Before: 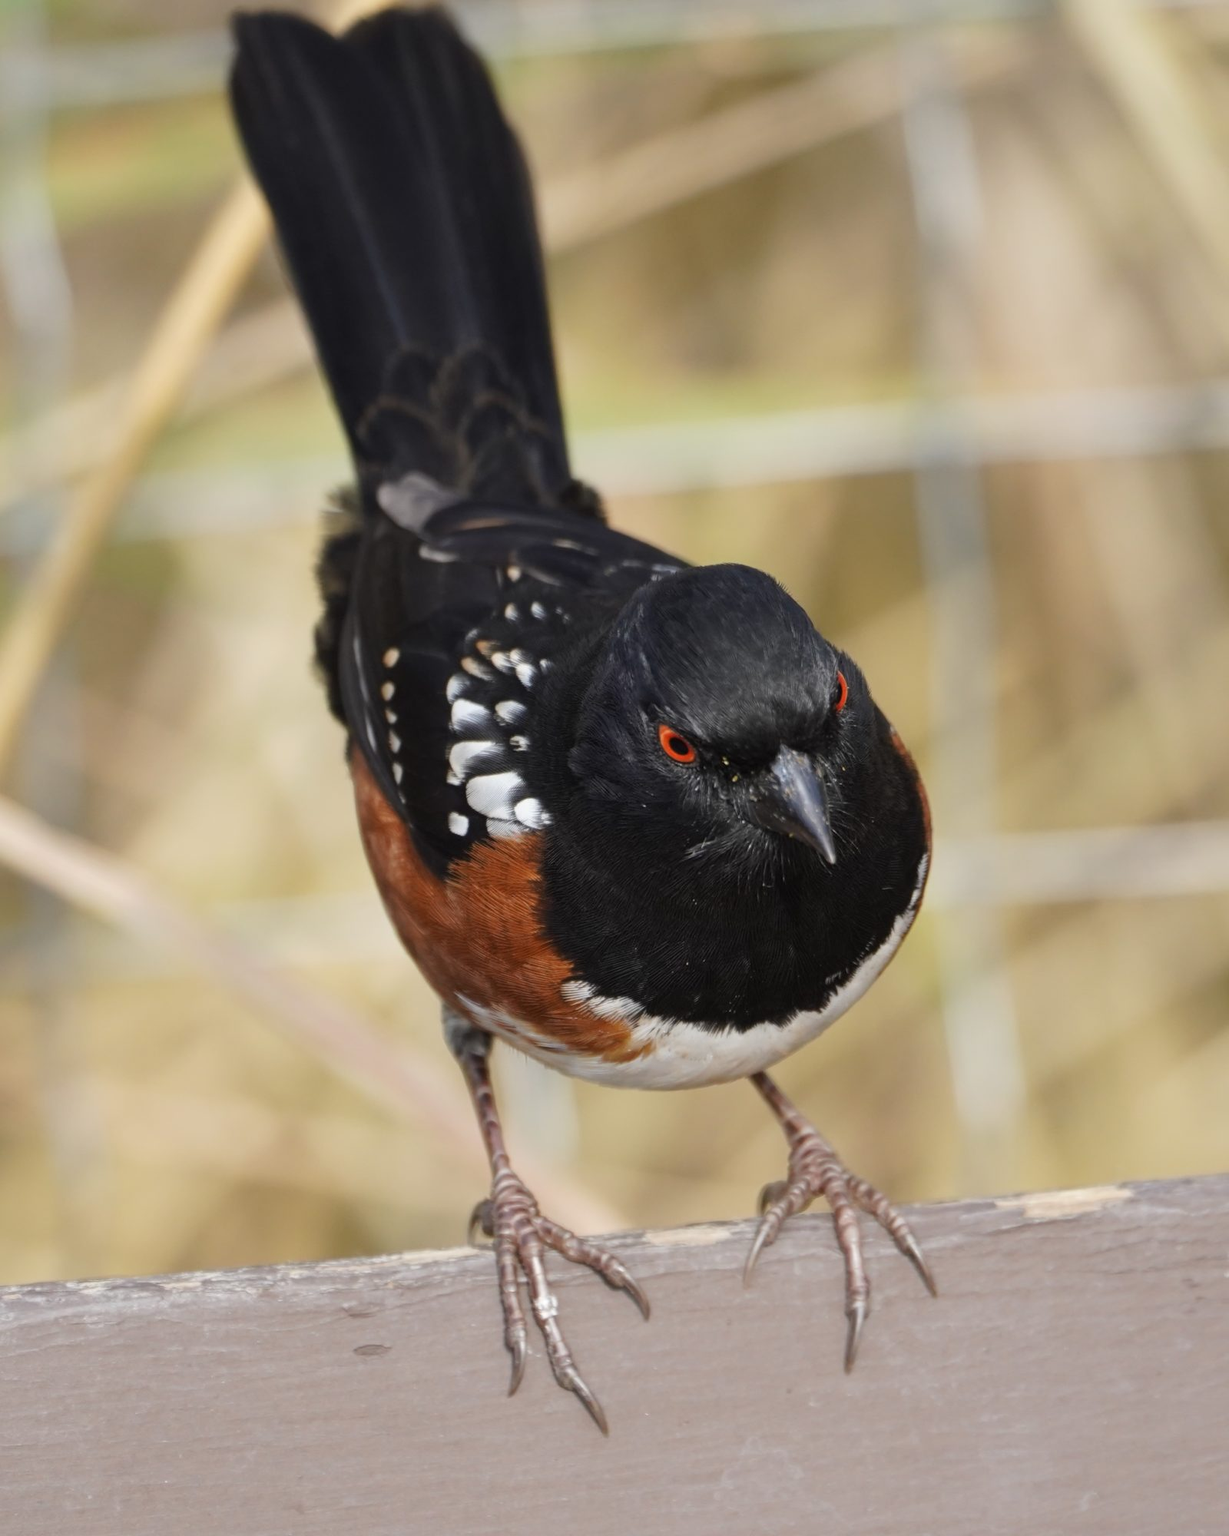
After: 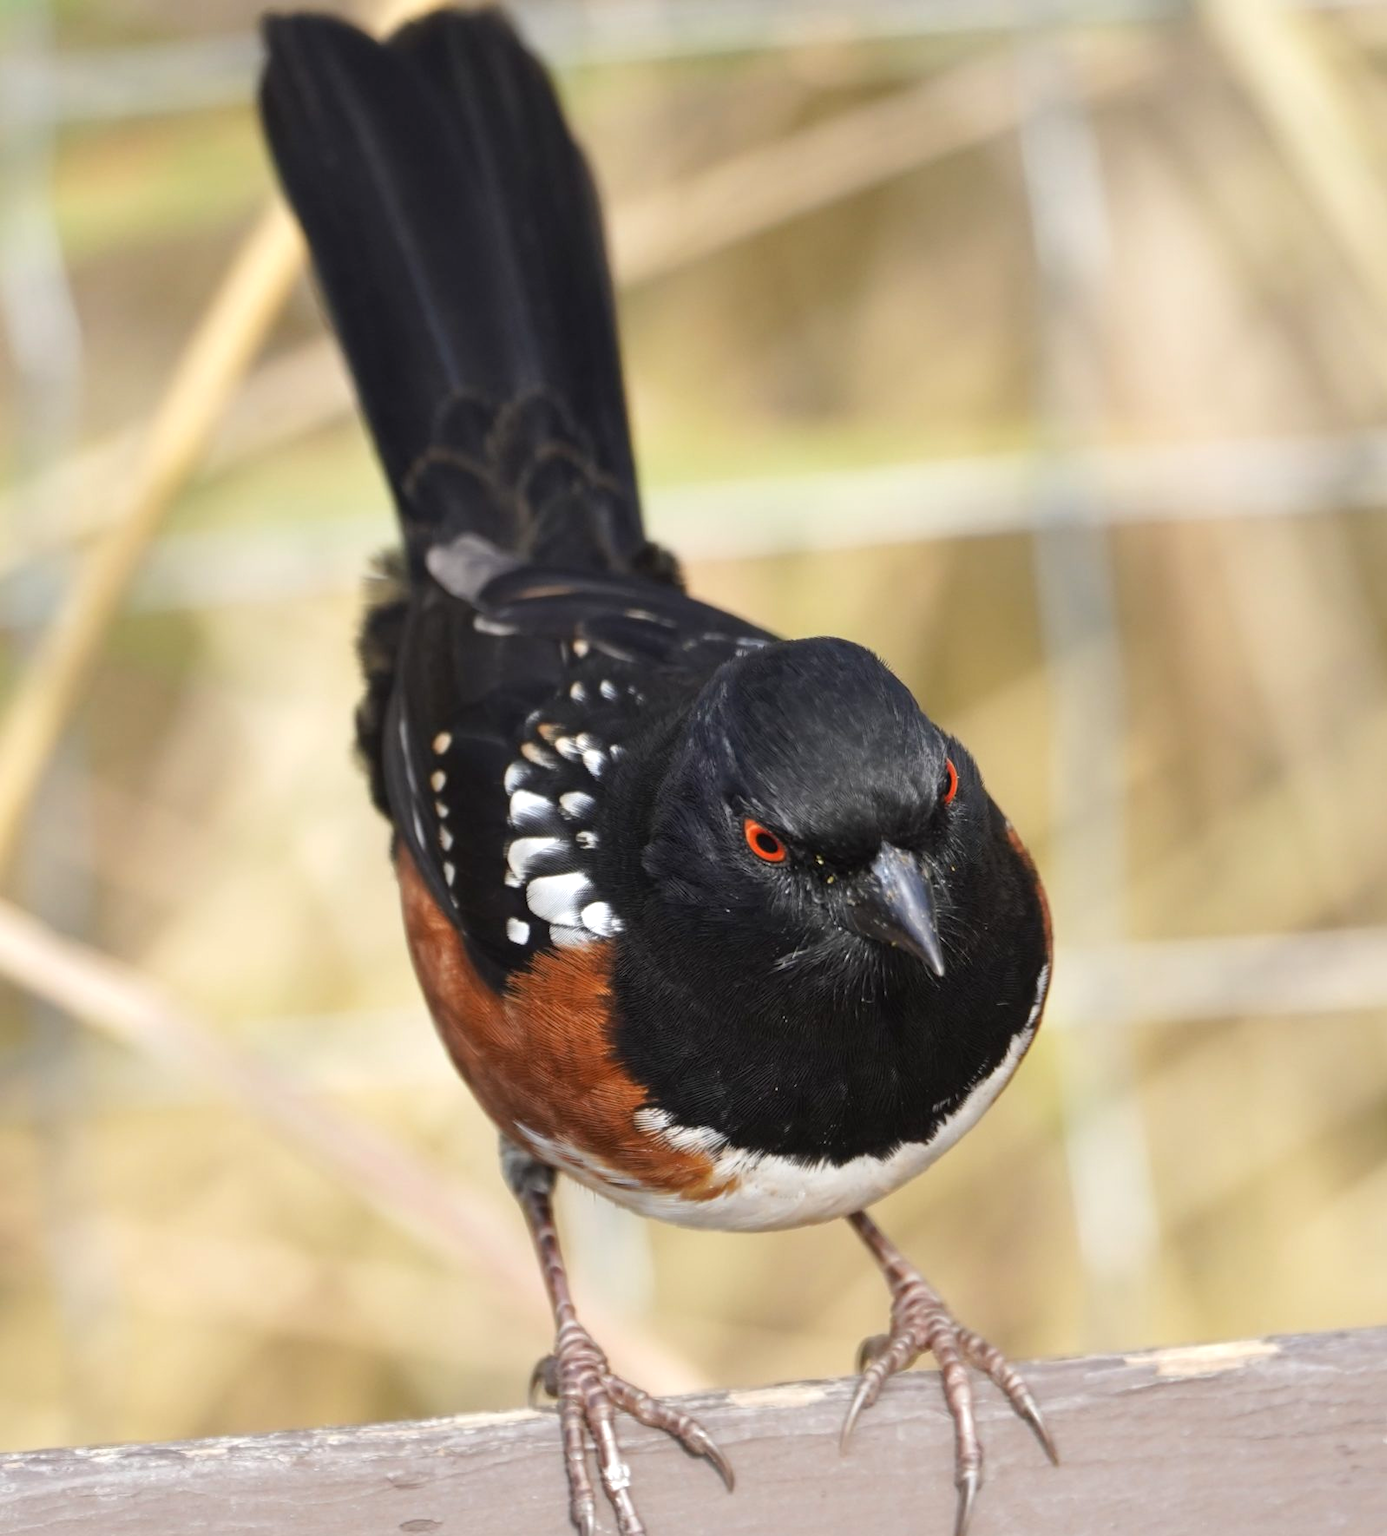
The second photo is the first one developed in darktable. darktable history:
crop and rotate: top 0%, bottom 11.49%
exposure: exposure 0.426 EV, compensate highlight preservation false
white balance: emerald 1
